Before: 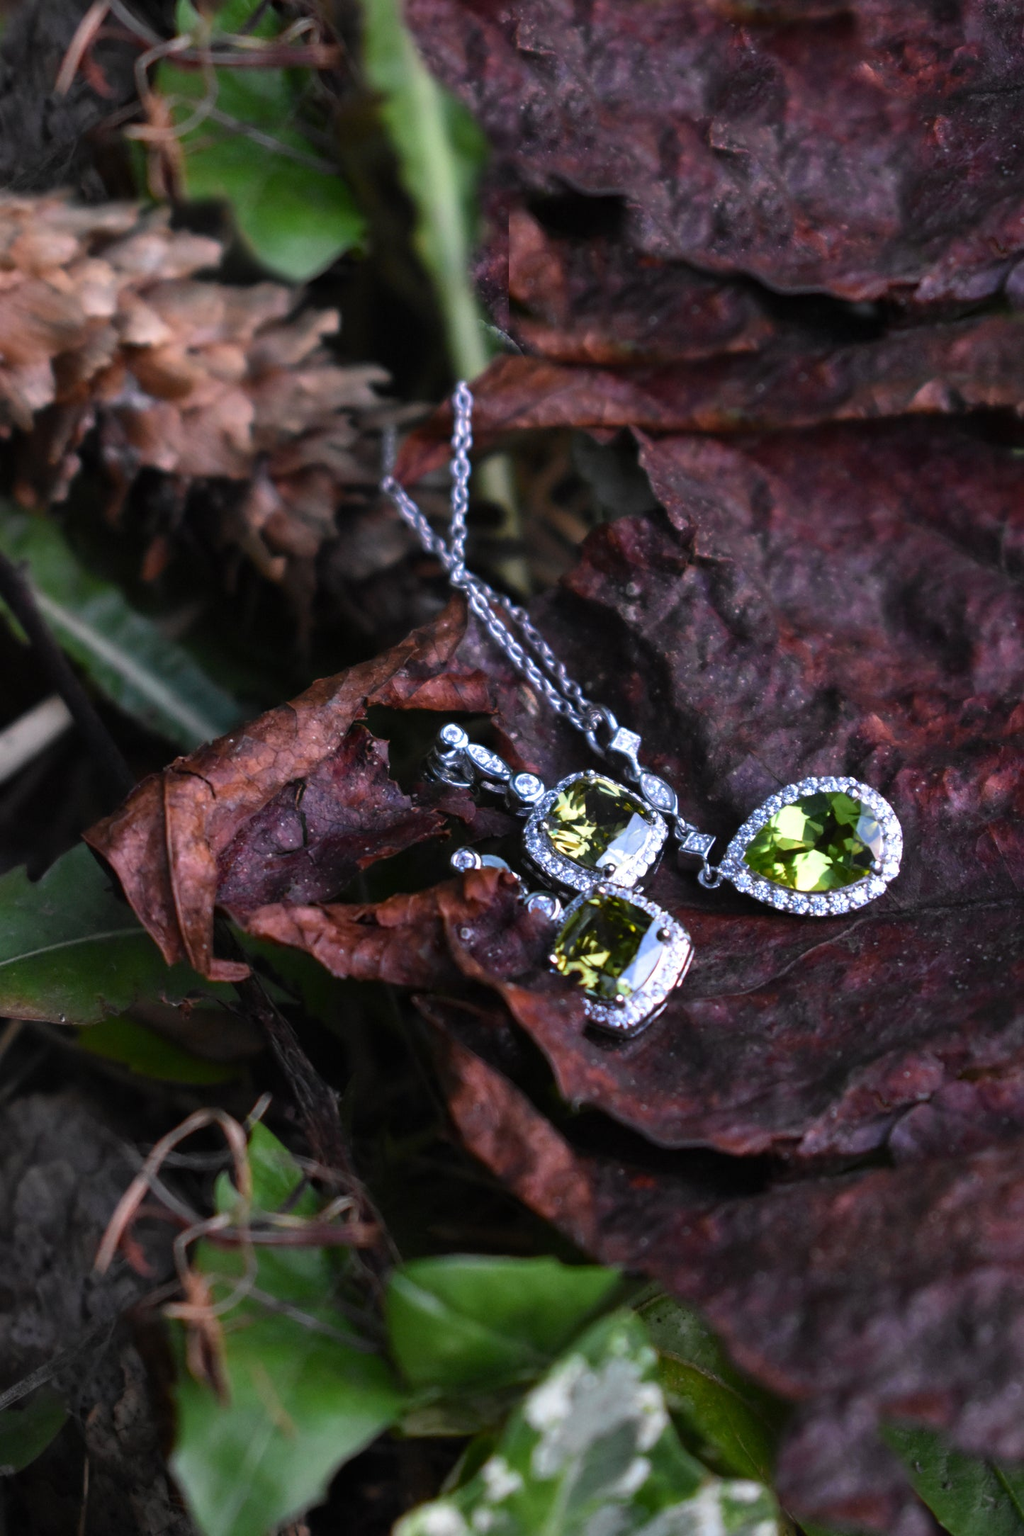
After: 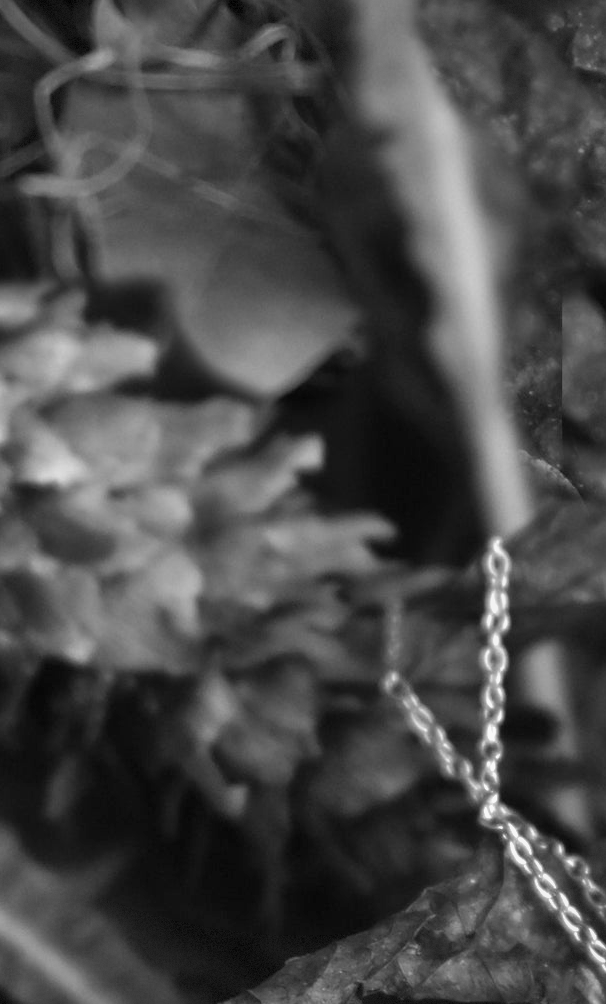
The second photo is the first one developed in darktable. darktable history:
exposure: black level correction 0, exposure 0.7 EV, compensate exposure bias true, compensate highlight preservation false
vignetting: fall-off start 97.28%, fall-off radius 79%, brightness -0.462, saturation -0.3, width/height ratio 1.114, dithering 8-bit output, unbound false
shadows and highlights: shadows 25, white point adjustment -3, highlights -30
crop and rotate: left 10.817%, top 0.062%, right 47.194%, bottom 53.626%
graduated density: density 0.38 EV, hardness 21%, rotation -6.11°, saturation 32%
monochrome: a -11.7, b 1.62, size 0.5, highlights 0.38
color zones: curves: ch1 [(0, 0.469) (0.01, 0.469) (0.12, 0.446) (0.248, 0.469) (0.5, 0.5) (0.748, 0.5) (0.99, 0.469) (1, 0.469)]
velvia: strength 15%
